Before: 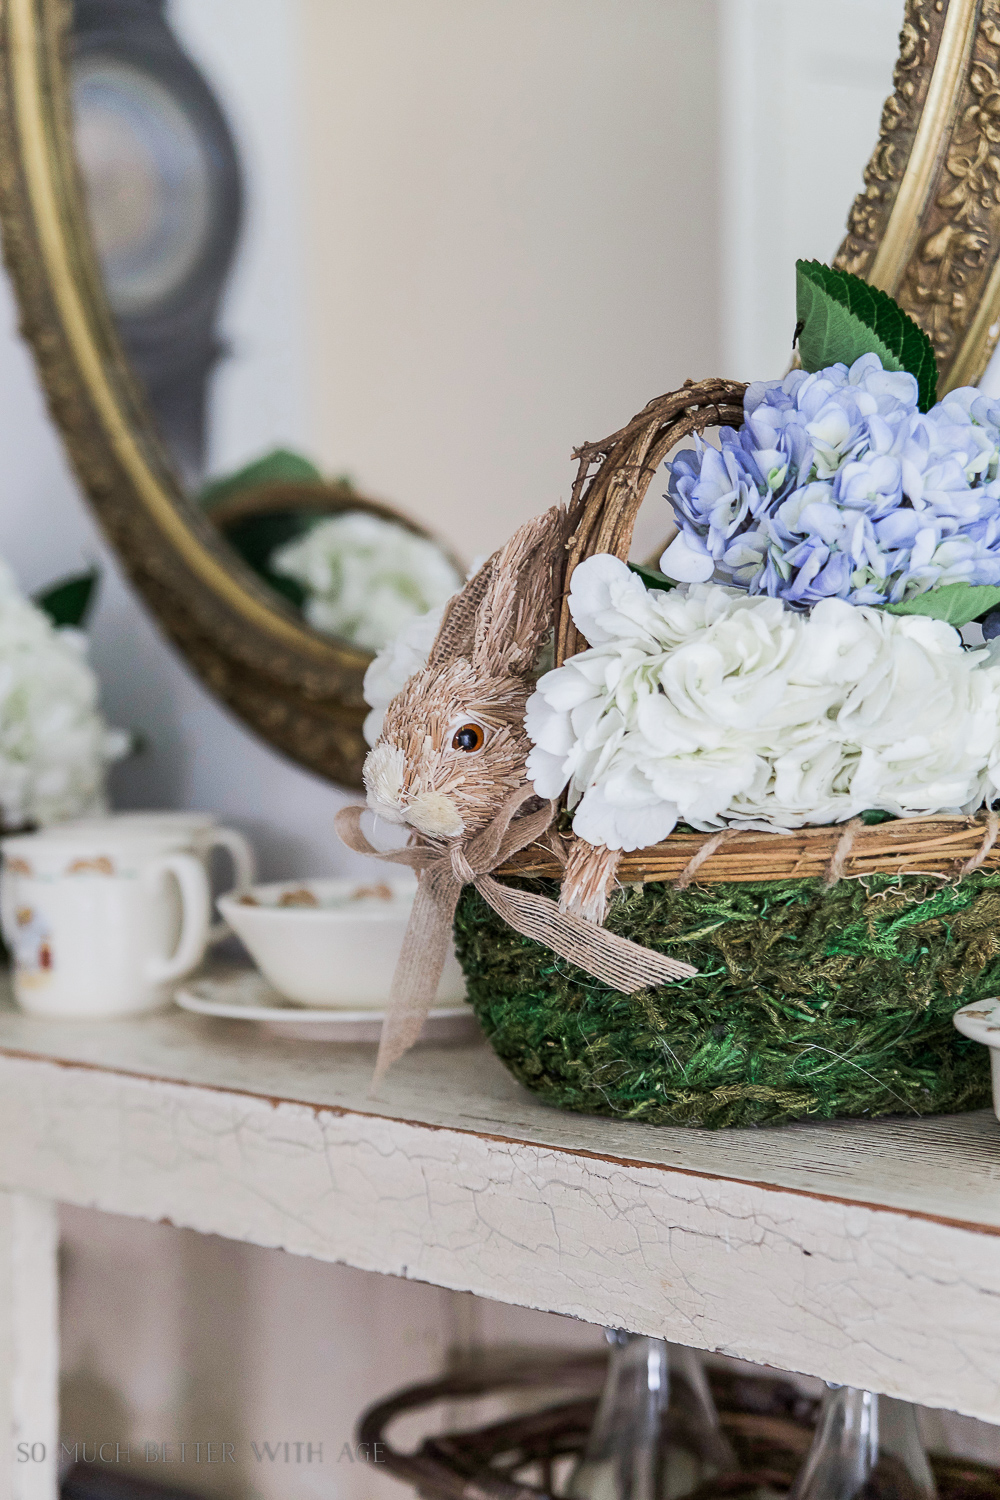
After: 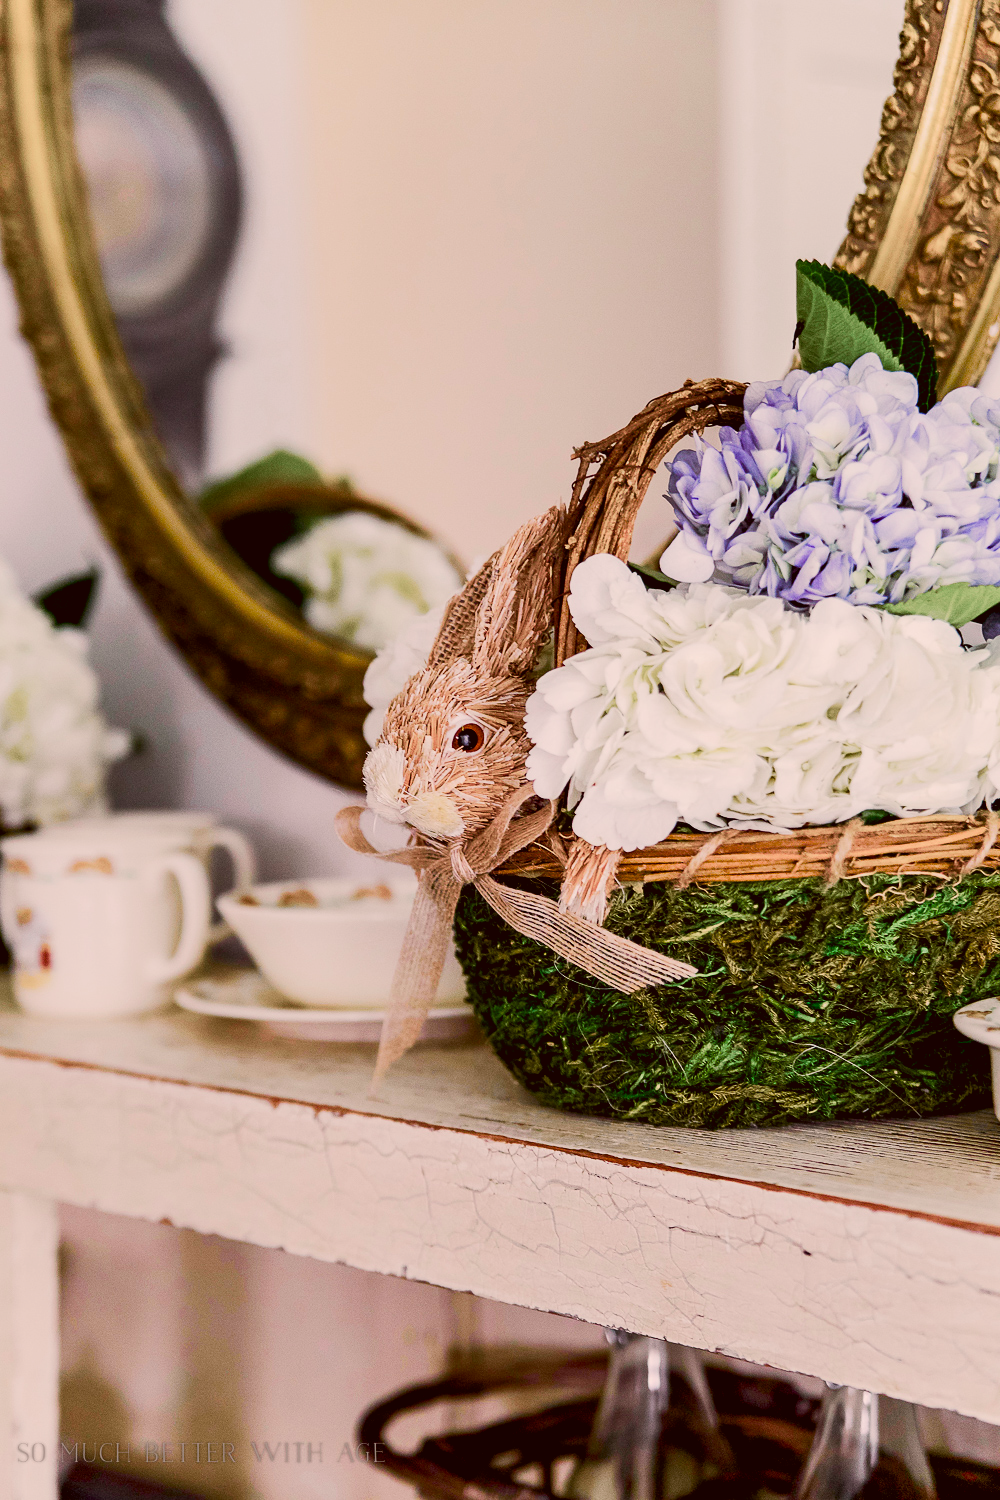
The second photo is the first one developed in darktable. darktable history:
color balance rgb: shadows lift › luminance -9.41%, highlights gain › luminance 17.6%, global offset › luminance -1.45%, perceptual saturation grading › highlights -17.77%, perceptual saturation grading › mid-tones 33.1%, perceptual saturation grading › shadows 50.52%, global vibrance 24.22%
tone curve: curves: ch0 [(0, 0.018) (0.036, 0.038) (0.15, 0.131) (0.27, 0.247) (0.545, 0.561) (0.761, 0.761) (1, 0.919)]; ch1 [(0, 0) (0.179, 0.173) (0.322, 0.32) (0.429, 0.431) (0.502, 0.5) (0.519, 0.522) (0.562, 0.588) (0.625, 0.67) (0.711, 0.745) (1, 1)]; ch2 [(0, 0) (0.29, 0.295) (0.404, 0.436) (0.497, 0.499) (0.521, 0.523) (0.561, 0.605) (0.657, 0.655) (0.712, 0.764) (1, 1)], color space Lab, independent channels, preserve colors none
color correction: highlights a* 10.21, highlights b* 9.79, shadows a* 8.61, shadows b* 7.88, saturation 0.8
